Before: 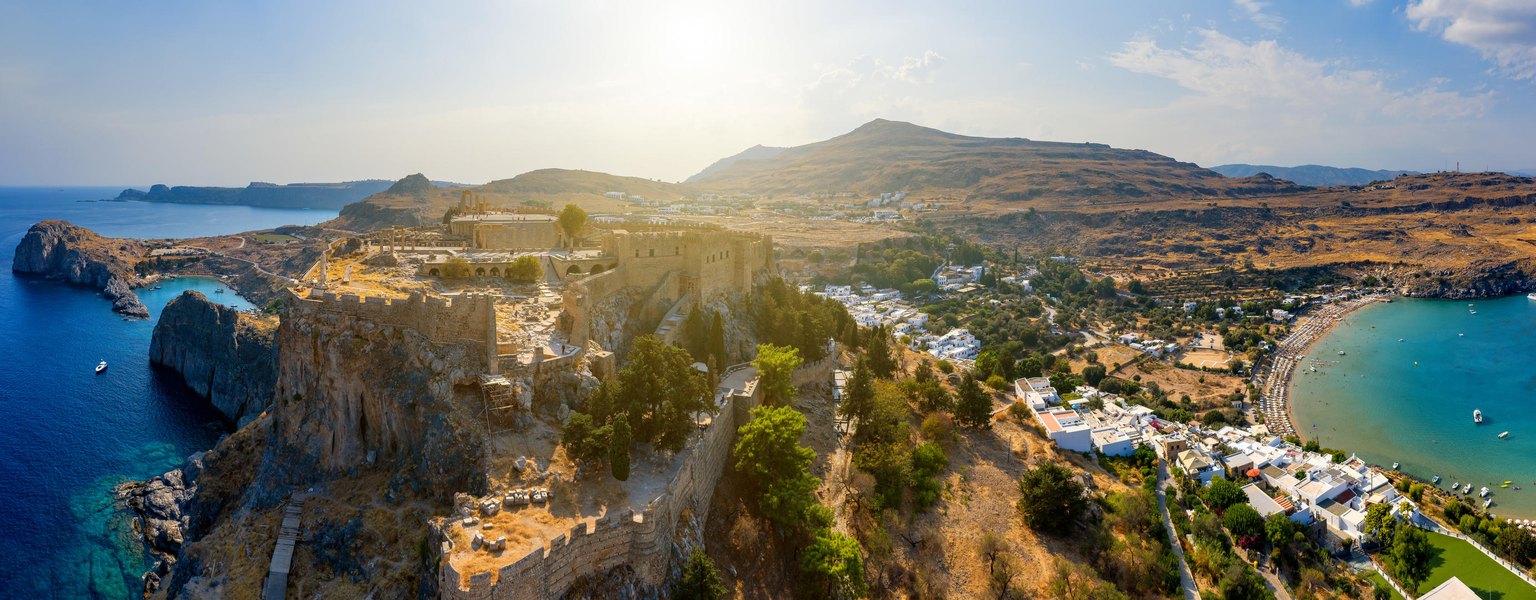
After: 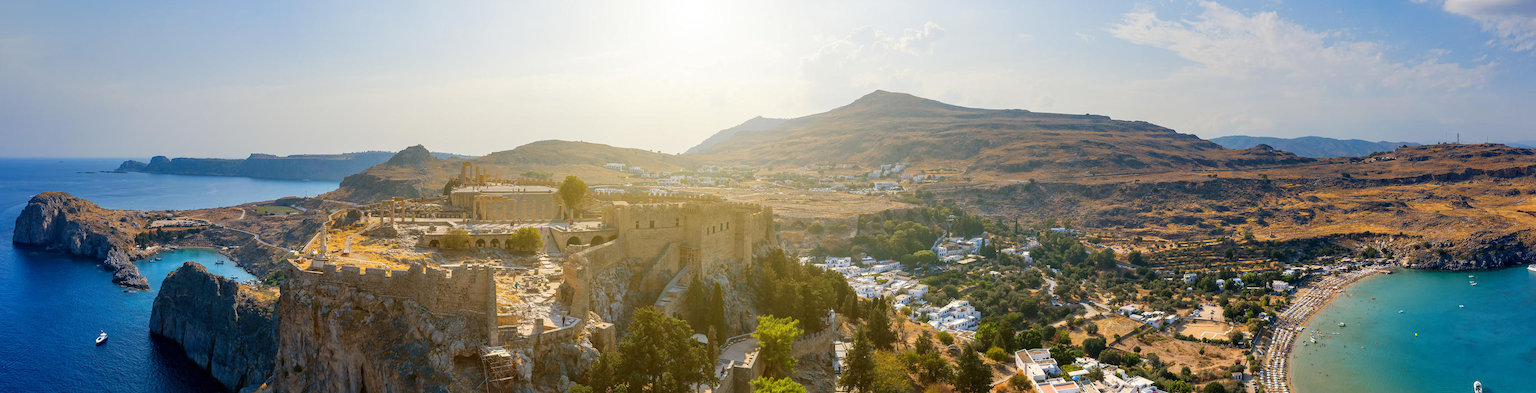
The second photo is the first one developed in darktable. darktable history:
crop and rotate: top 4.848%, bottom 29.503%
